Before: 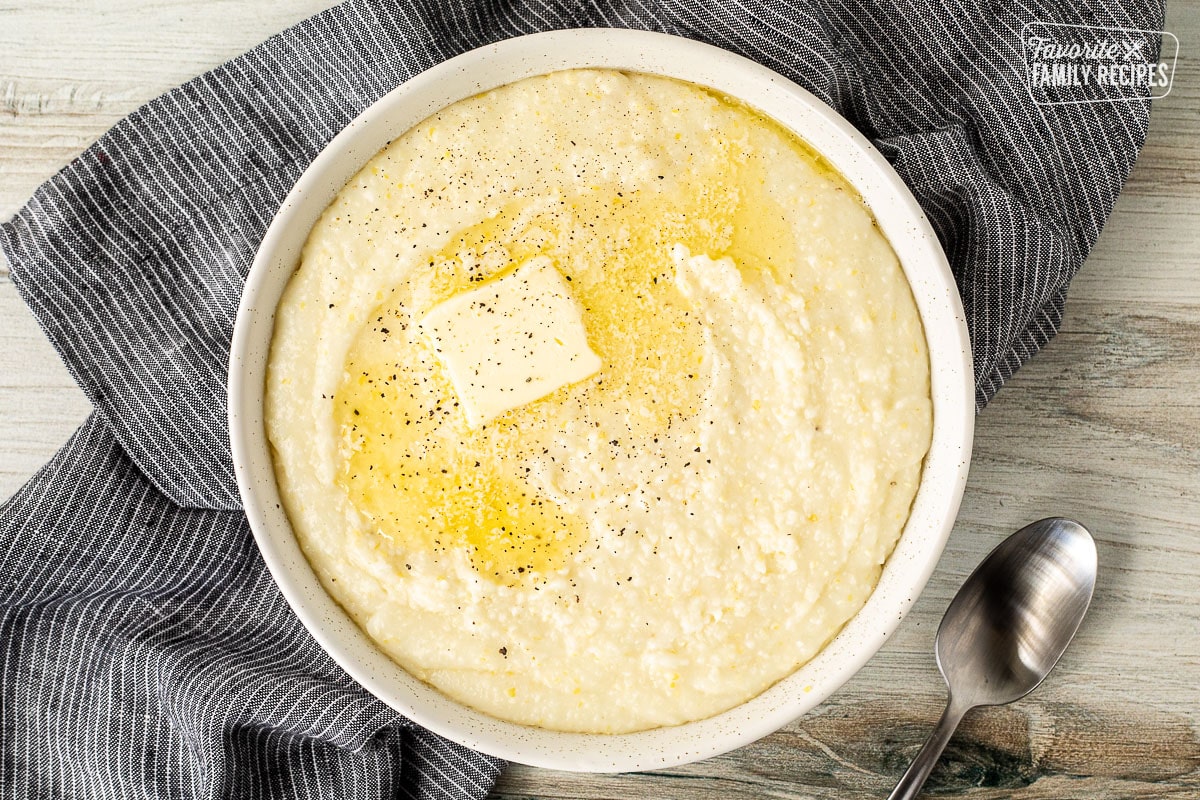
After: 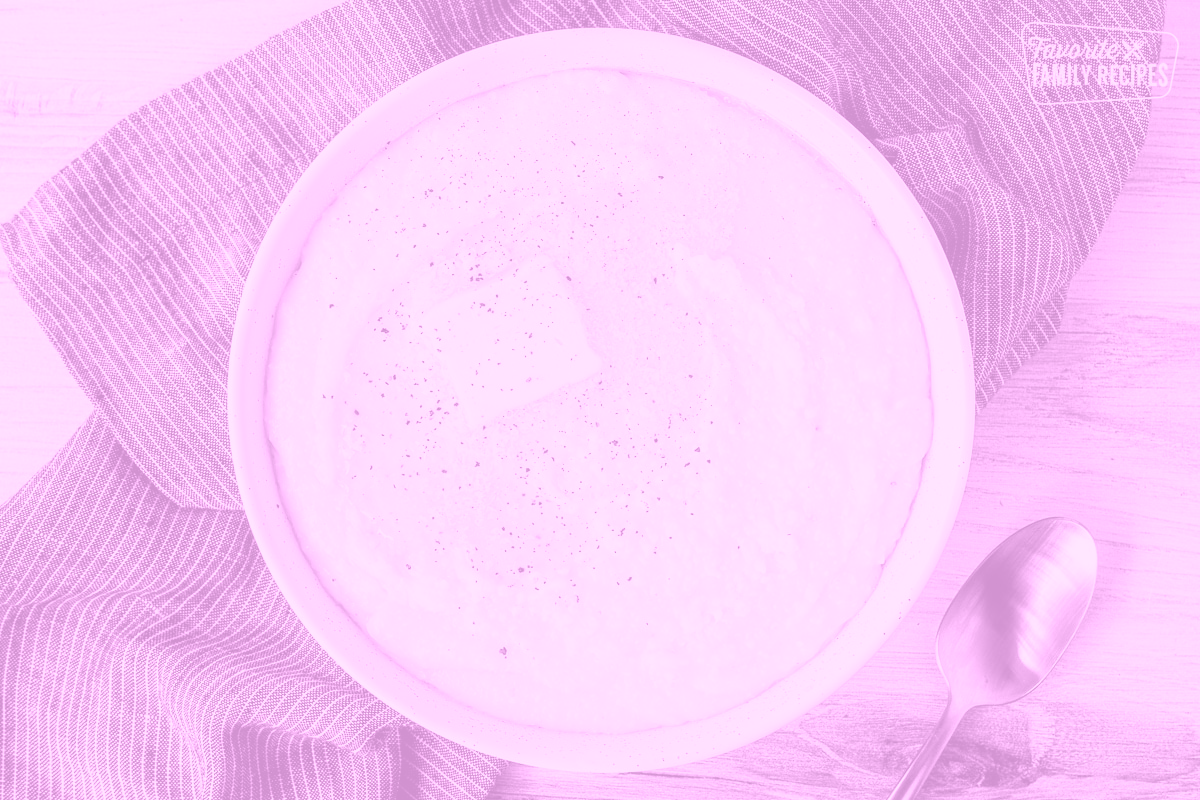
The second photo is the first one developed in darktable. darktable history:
color correction: highlights a* -0.482, highlights b* 9.48, shadows a* -9.48, shadows b* 0.803
colorize: hue 331.2°, saturation 75%, source mix 30.28%, lightness 70.52%, version 1
